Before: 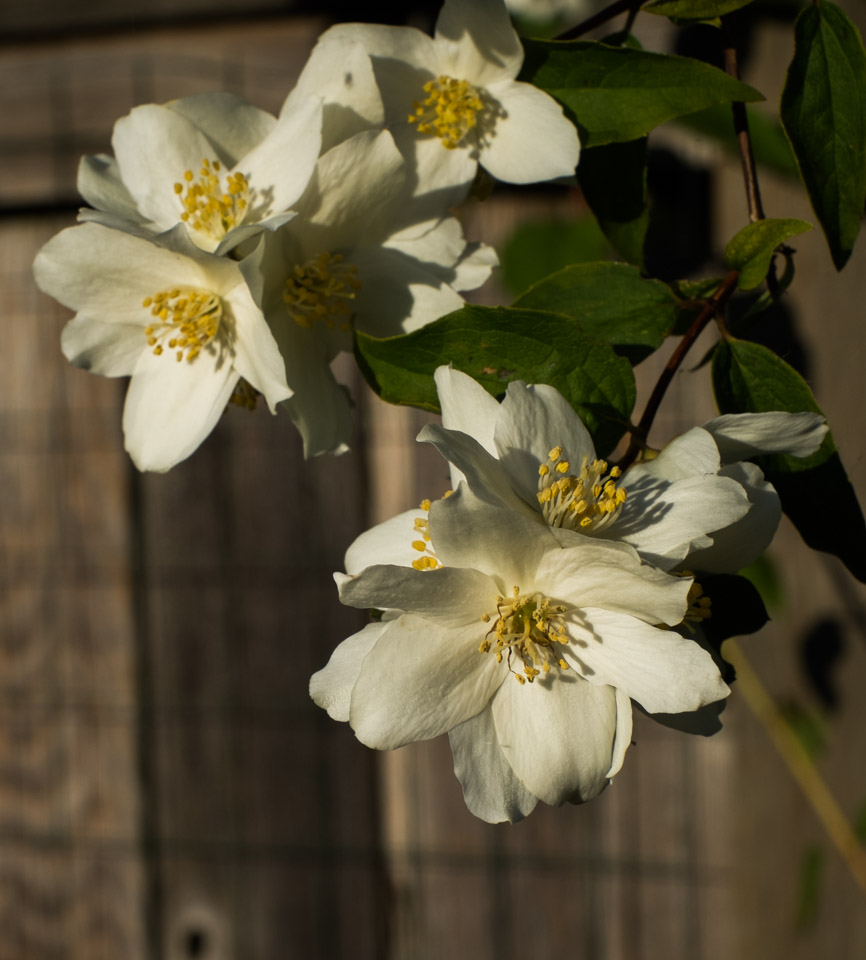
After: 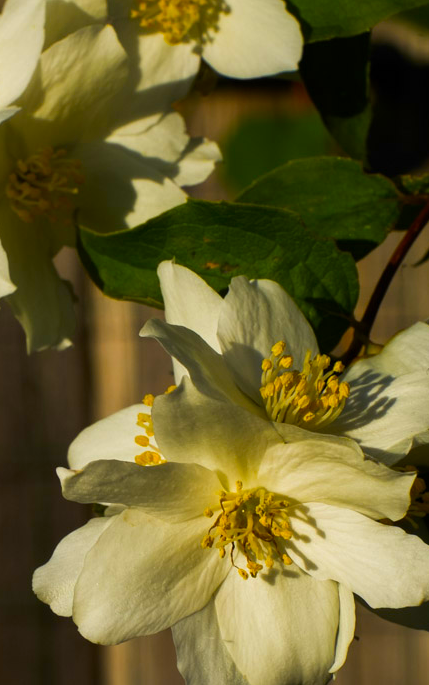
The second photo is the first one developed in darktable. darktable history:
color contrast: green-magenta contrast 1.55, blue-yellow contrast 1.83
crop: left 32.075%, top 10.976%, right 18.355%, bottom 17.596%
color zones: curves: ch0 [(0.068, 0.464) (0.25, 0.5) (0.48, 0.508) (0.75, 0.536) (0.886, 0.476) (0.967, 0.456)]; ch1 [(0.066, 0.456) (0.25, 0.5) (0.616, 0.508) (0.746, 0.56) (0.934, 0.444)]
